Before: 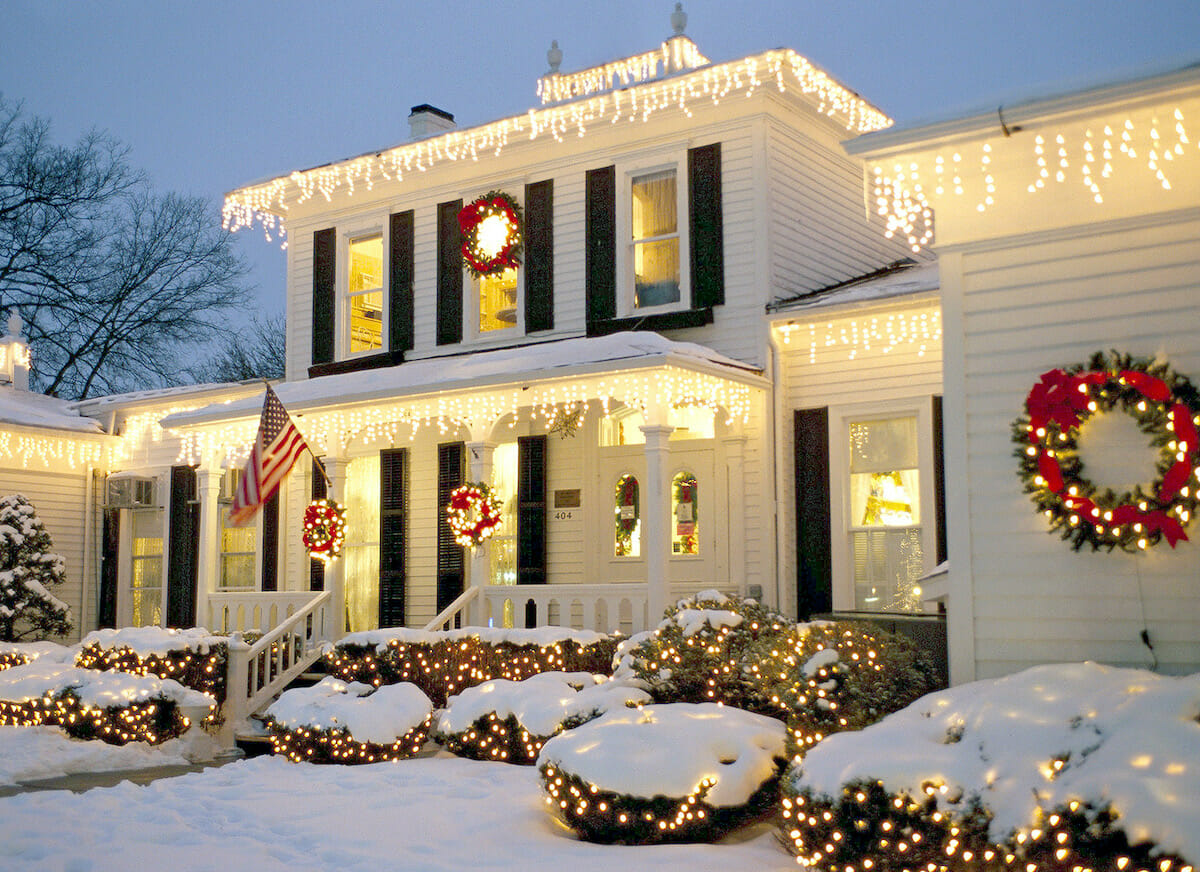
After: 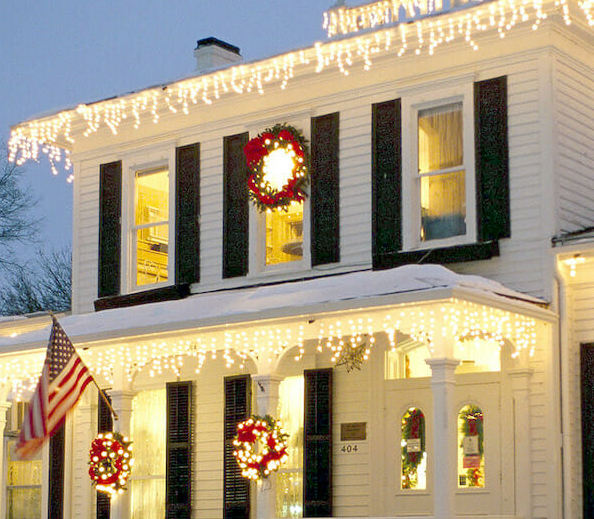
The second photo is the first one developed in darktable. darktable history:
crop: left 17.901%, top 7.792%, right 32.549%, bottom 32.601%
